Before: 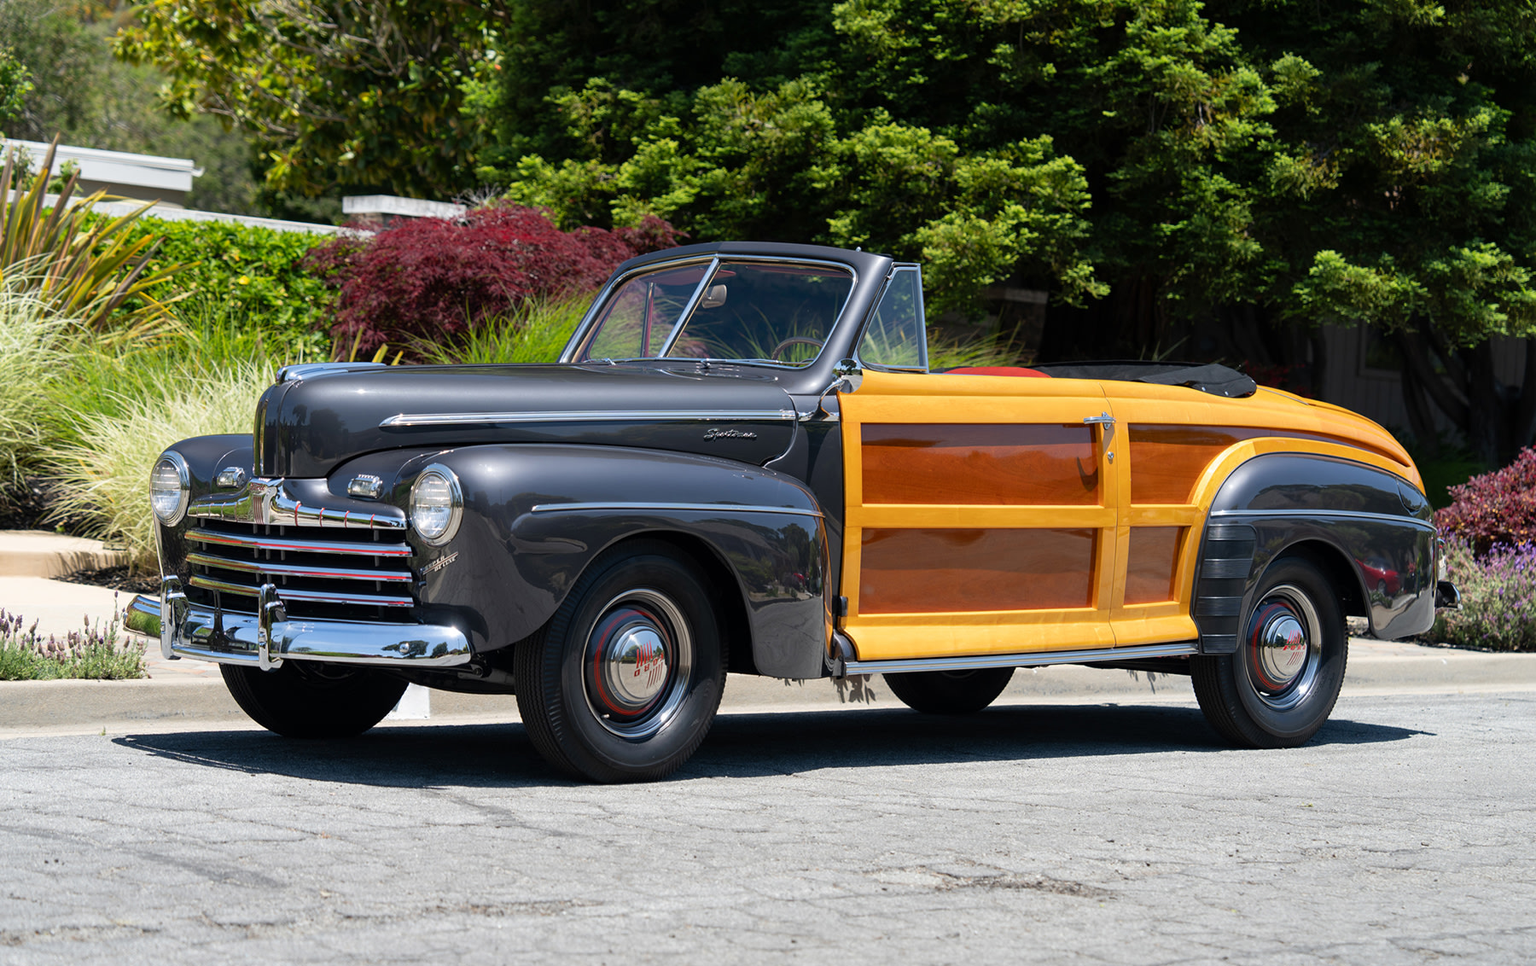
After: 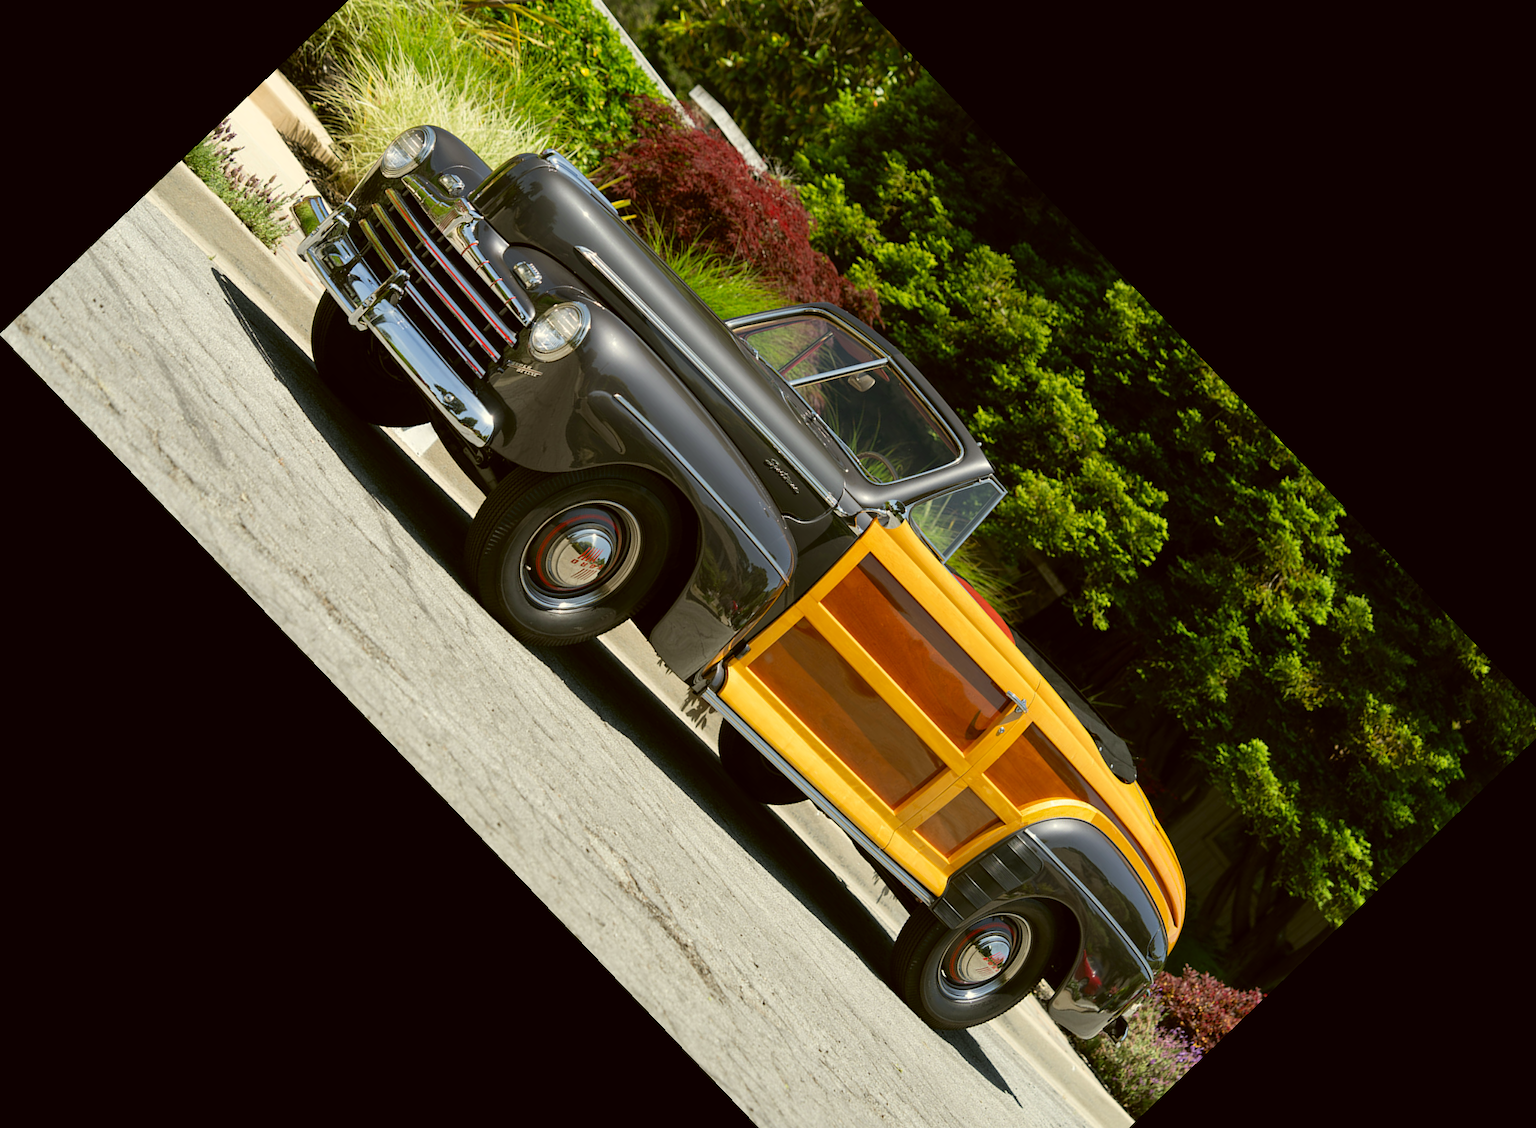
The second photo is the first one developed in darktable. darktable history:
crop and rotate: angle -46.26°, top 16.234%, right 0.912%, bottom 11.704%
color correction: highlights a* -1.43, highlights b* 10.12, shadows a* 0.395, shadows b* 19.35
